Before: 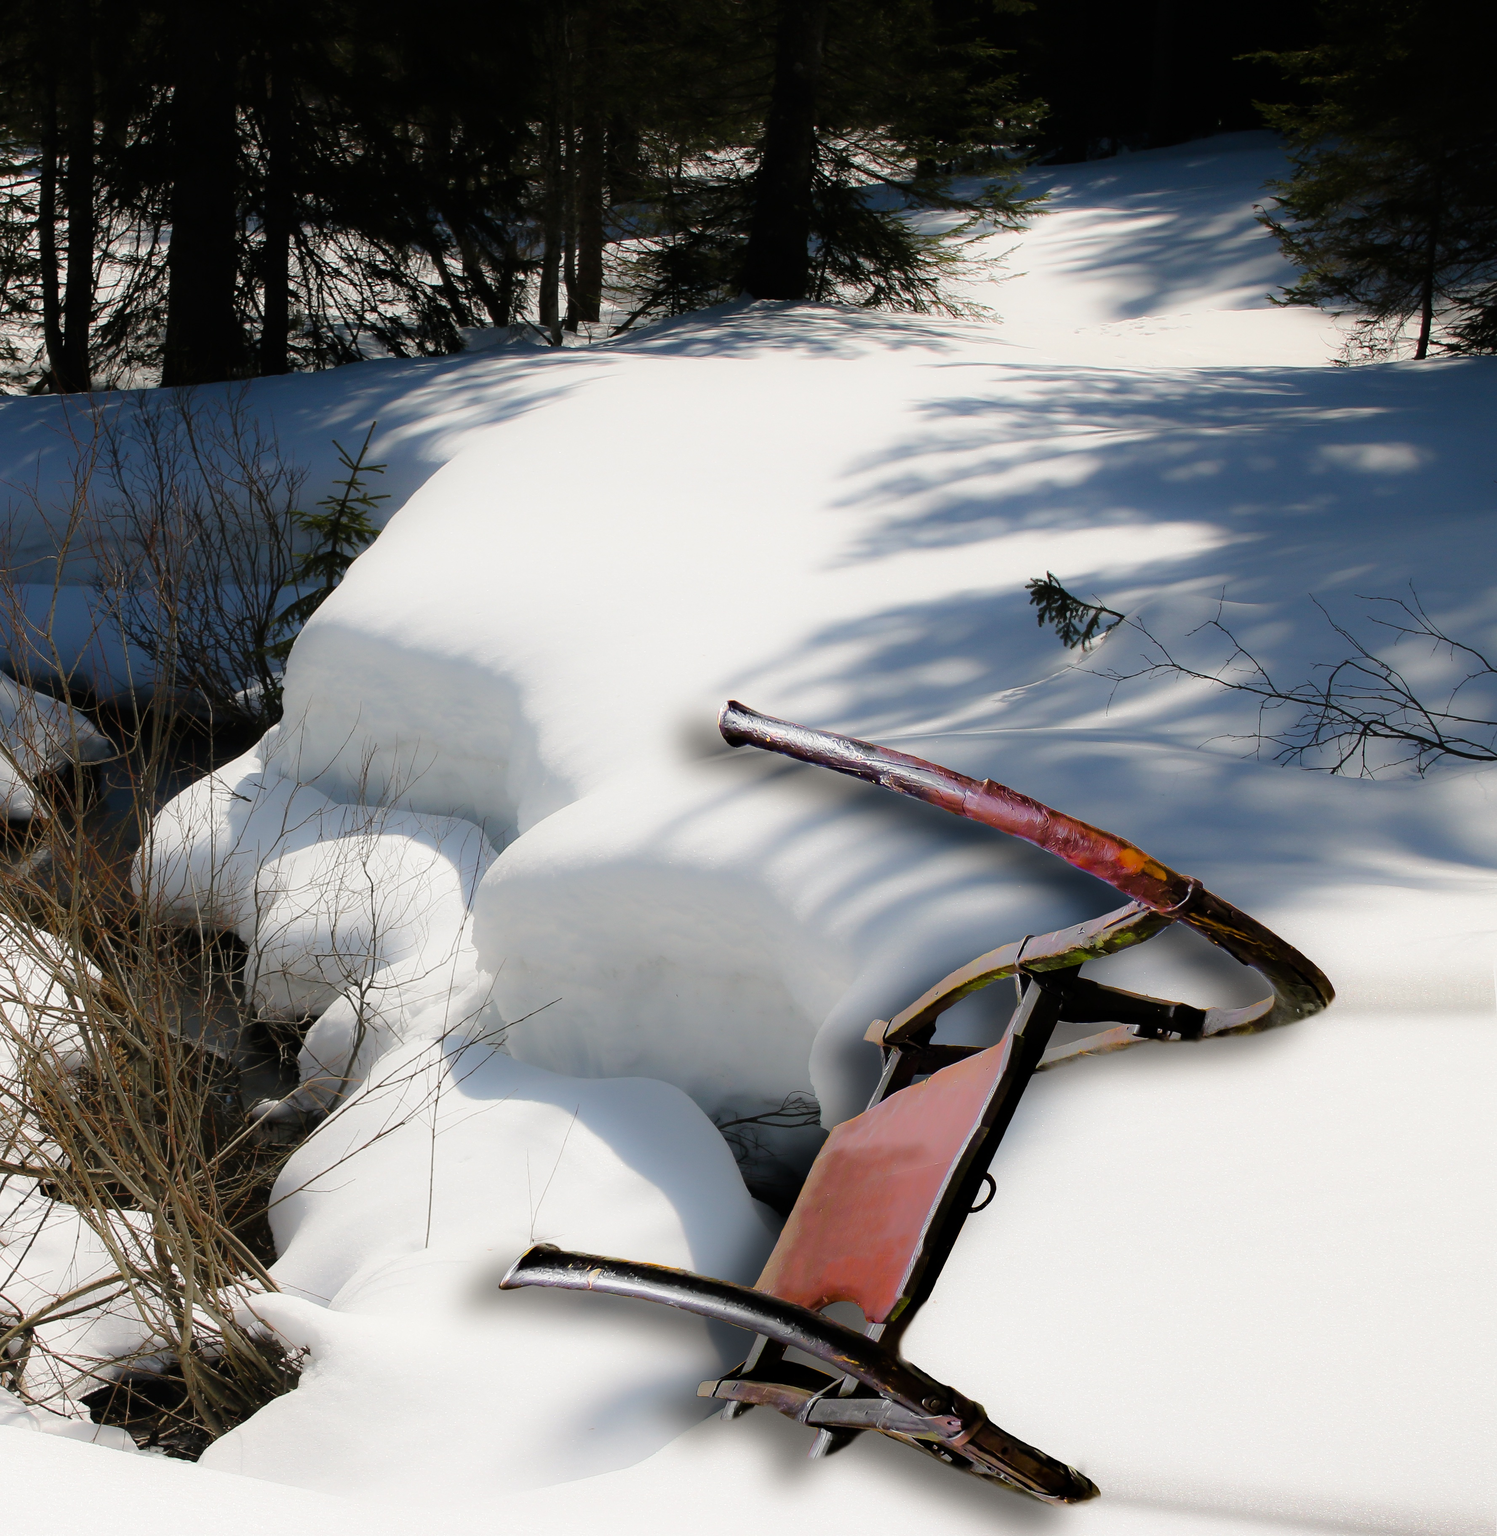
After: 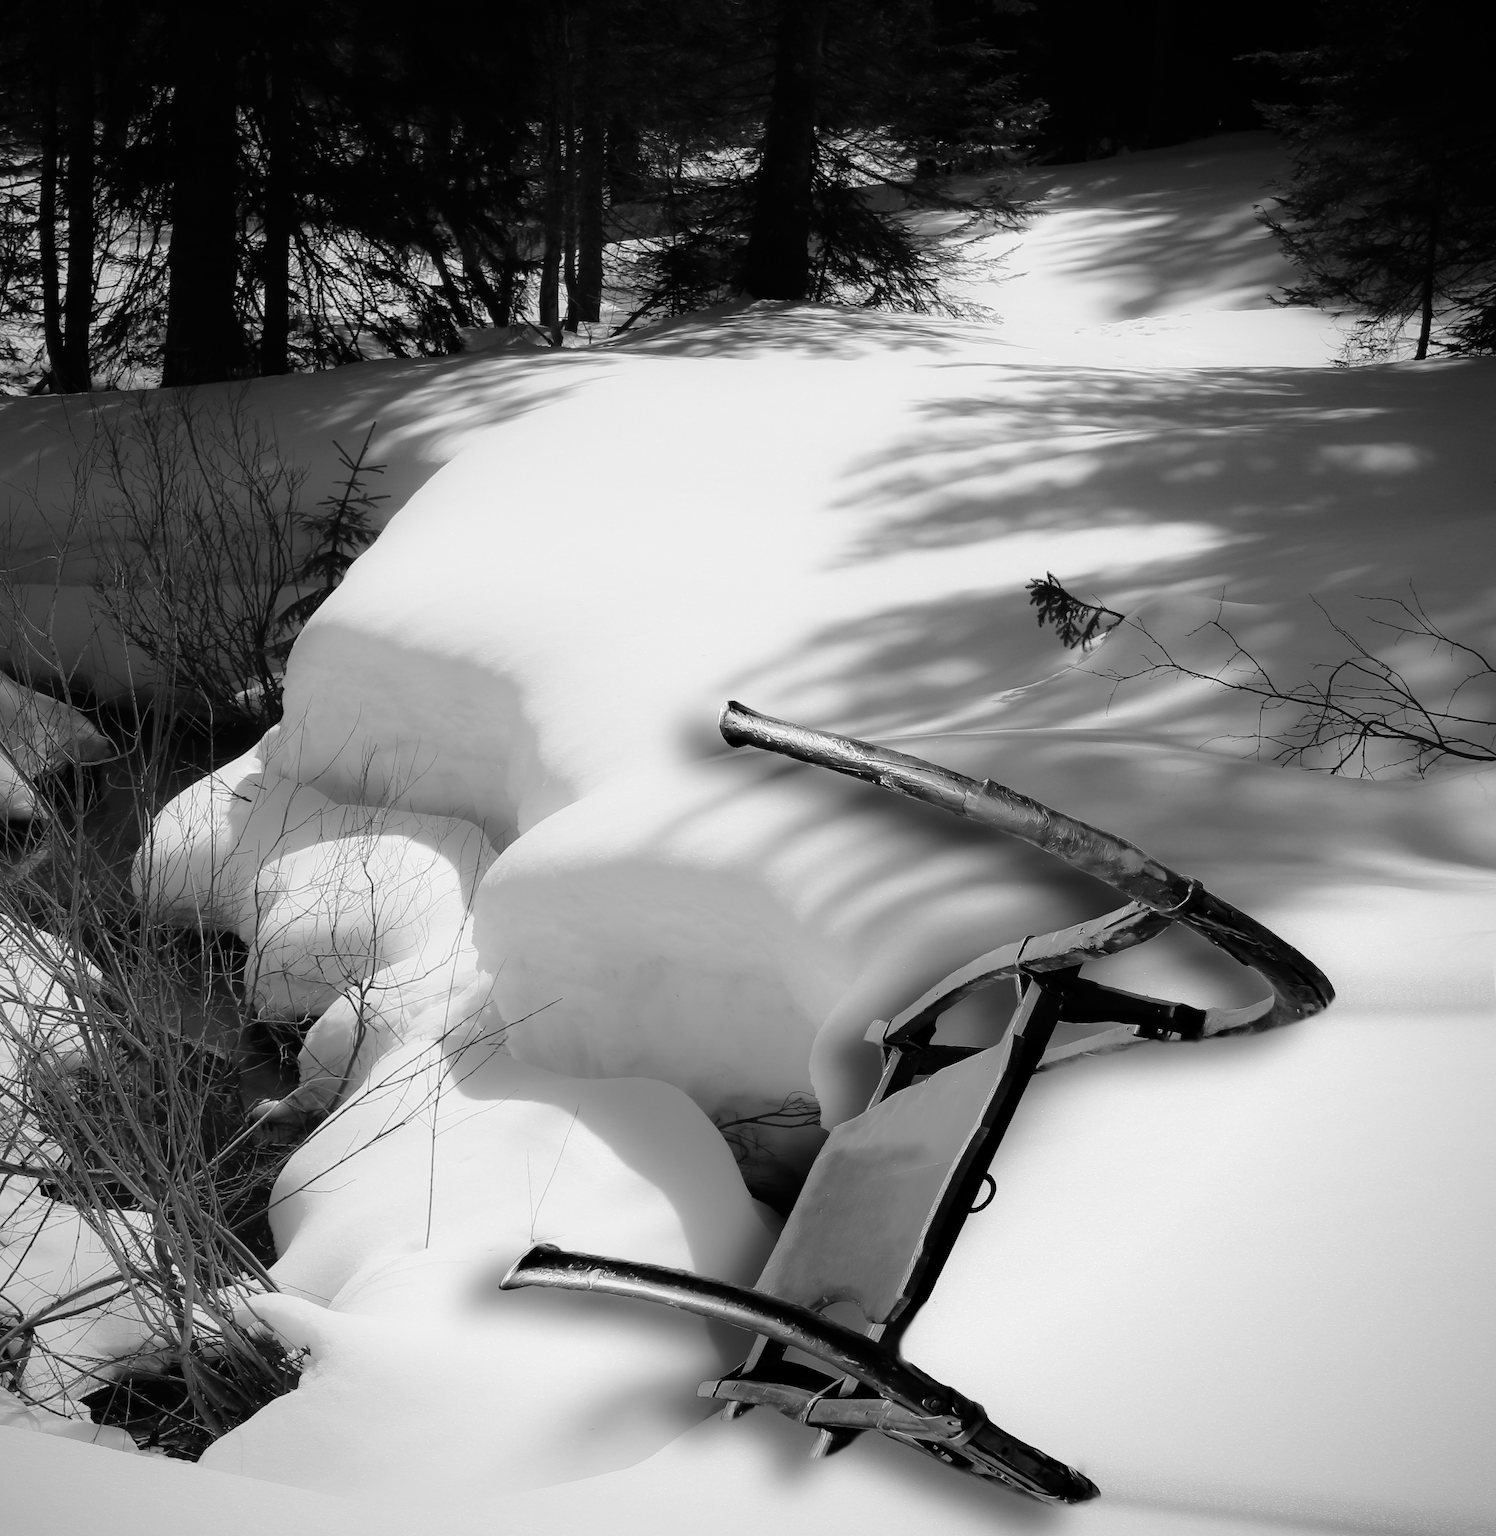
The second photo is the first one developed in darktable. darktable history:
monochrome: on, module defaults
color correction: highlights a* 19.59, highlights b* 27.49, shadows a* 3.46, shadows b* -17.28, saturation 0.73
color balance rgb: perceptual saturation grading › global saturation 30%, global vibrance 20%
vignetting: fall-off radius 60%, automatic ratio true
white balance: red 1, blue 1
